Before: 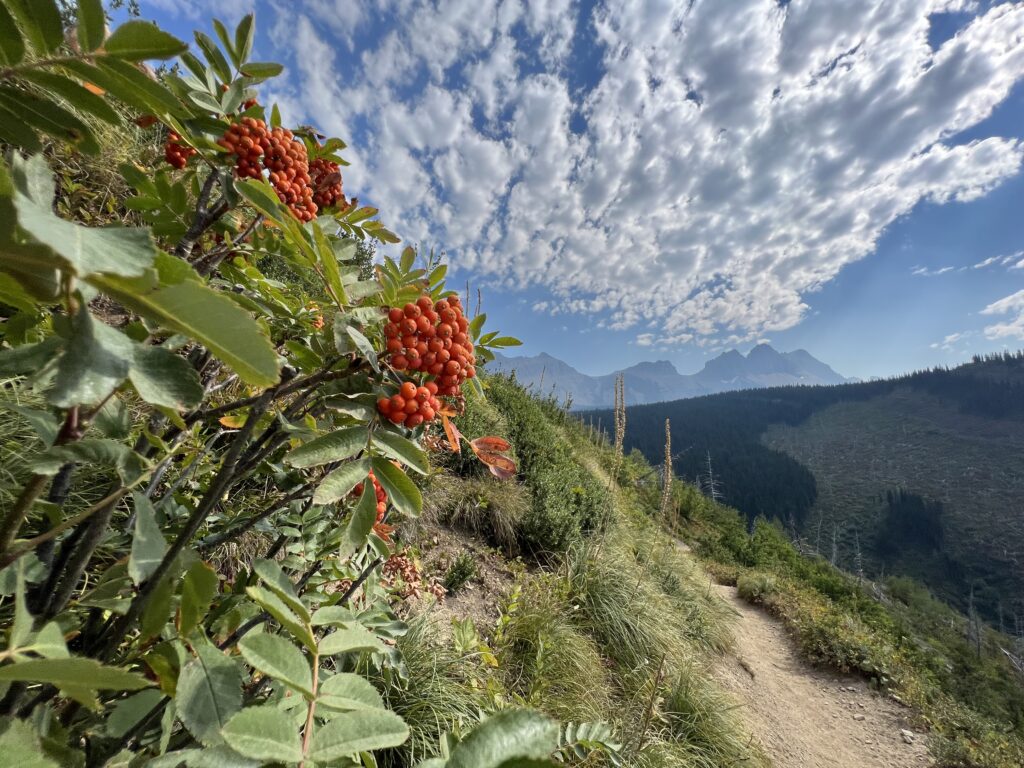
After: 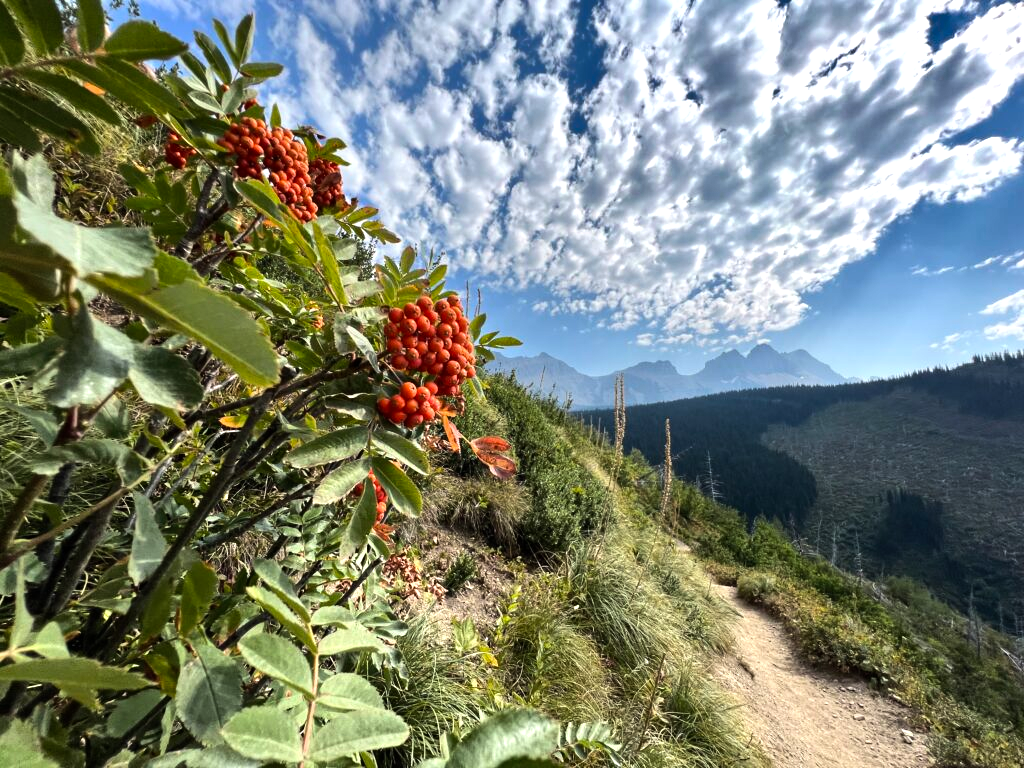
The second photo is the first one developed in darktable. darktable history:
tone equalizer: -8 EV -0.749 EV, -7 EV -0.665 EV, -6 EV -0.61 EV, -5 EV -0.386 EV, -3 EV 0.4 EV, -2 EV 0.6 EV, -1 EV 0.679 EV, +0 EV 0.776 EV, edges refinement/feathering 500, mask exposure compensation -1.57 EV, preserve details no
shadows and highlights: soften with gaussian
